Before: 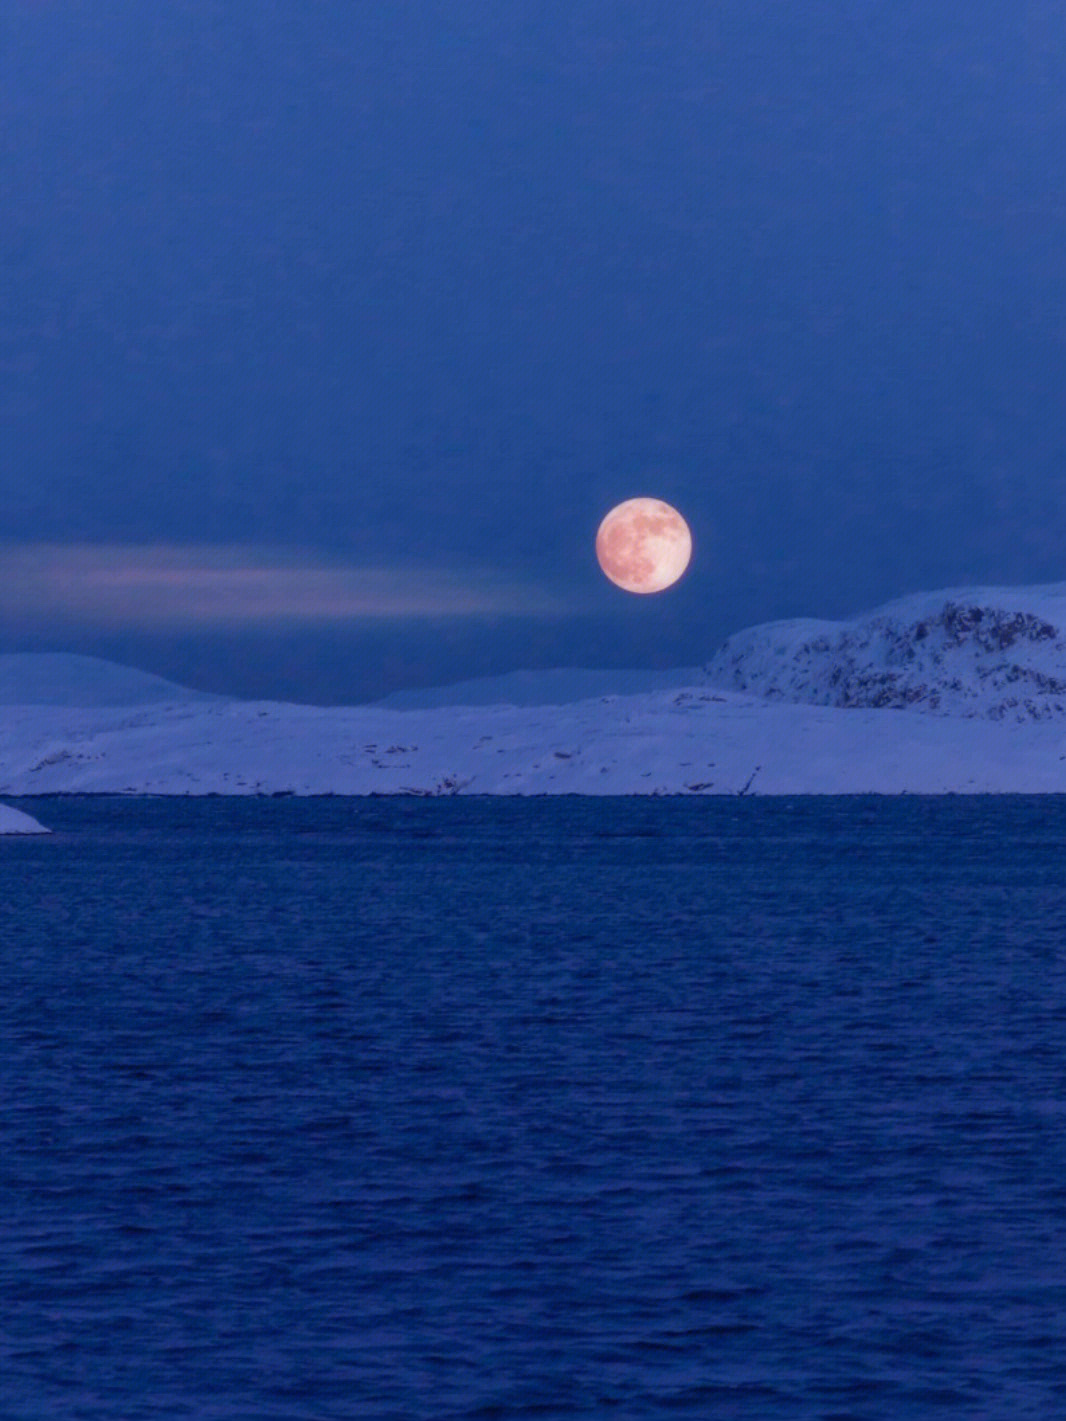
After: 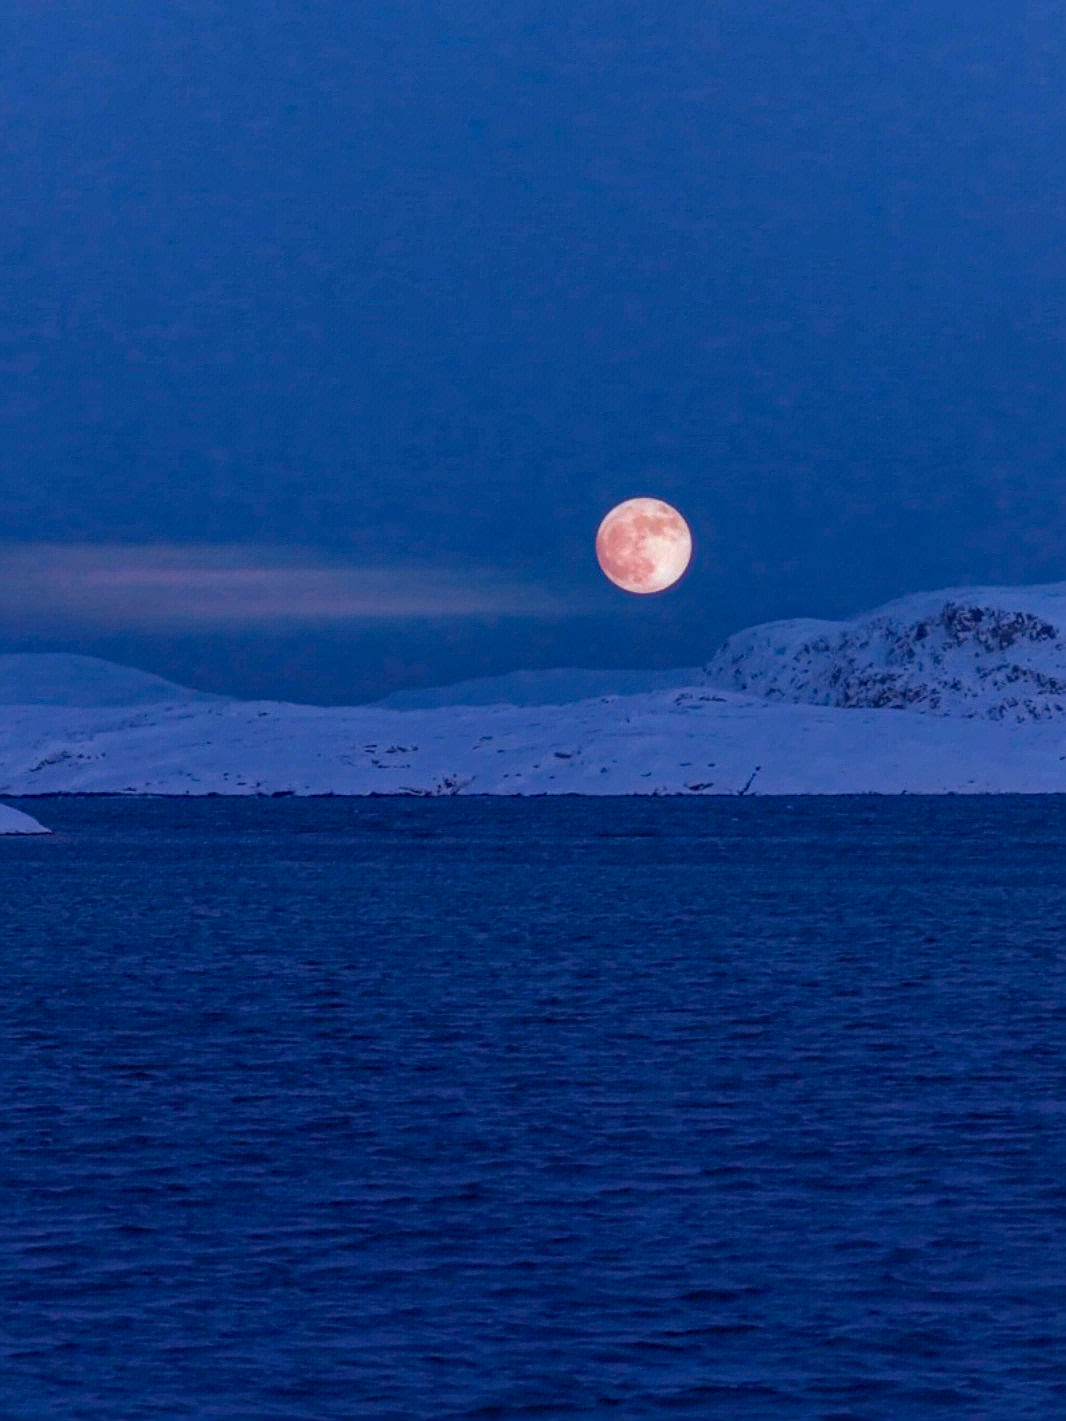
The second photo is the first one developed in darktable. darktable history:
sharpen: on, module defaults
haze removal: strength 0.294, distance 0.256, adaptive false
